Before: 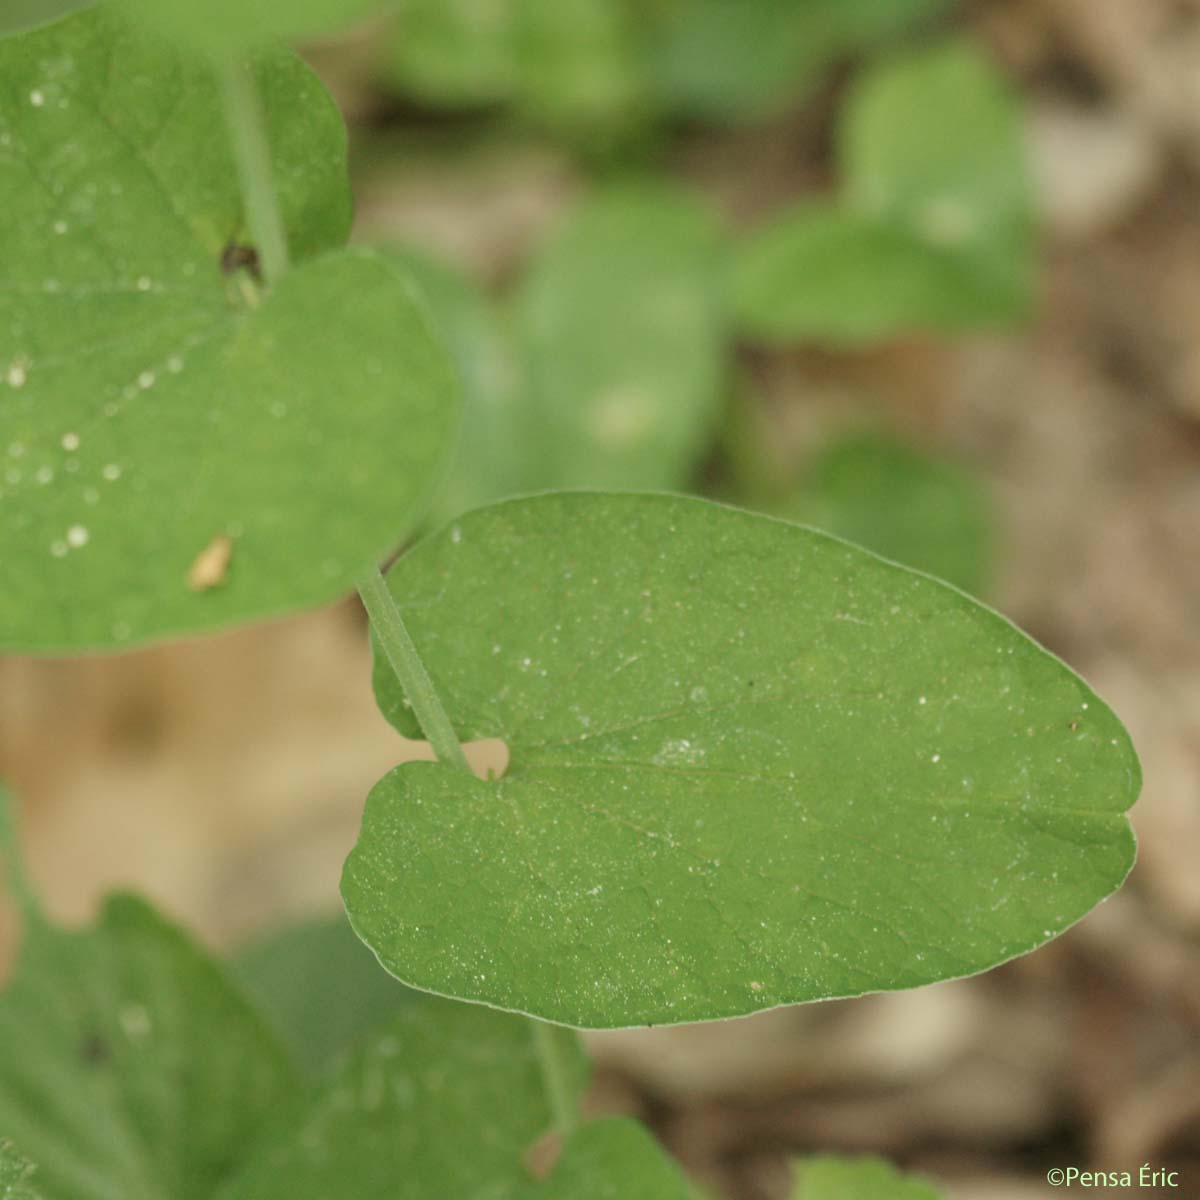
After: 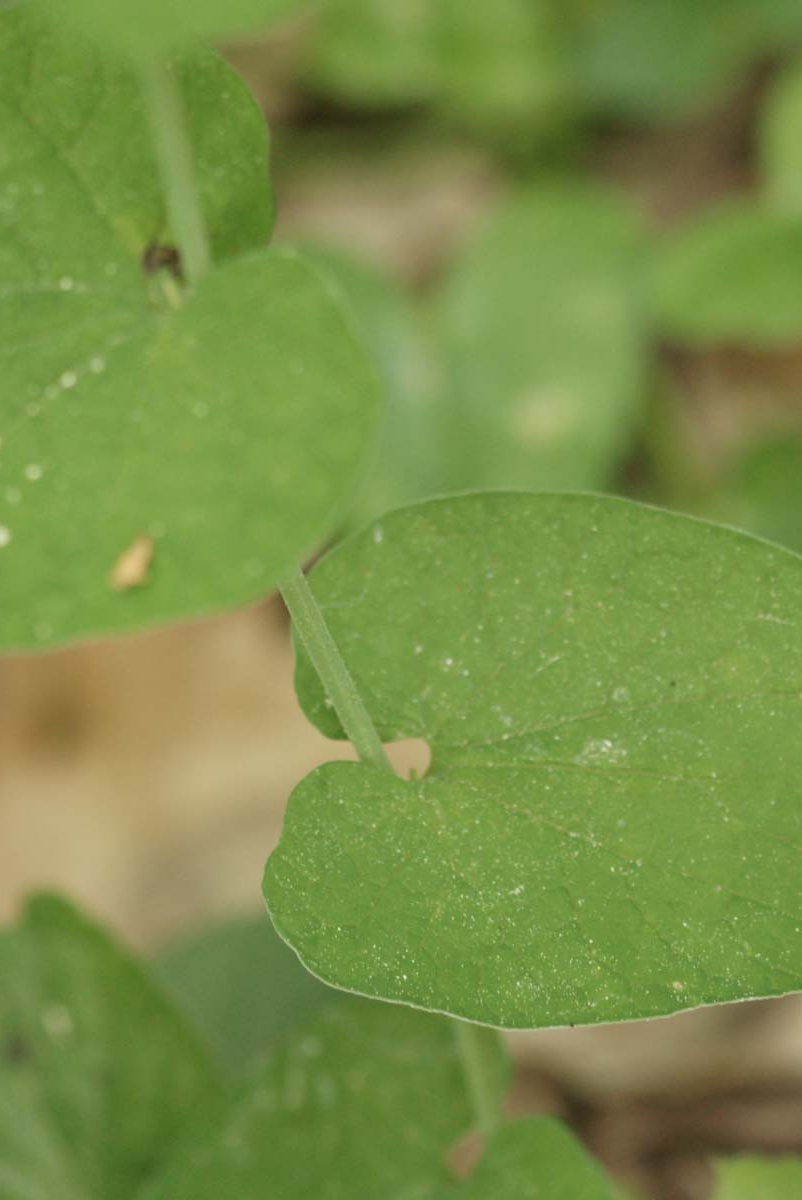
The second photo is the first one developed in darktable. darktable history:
crop and rotate: left 6.552%, right 26.57%
